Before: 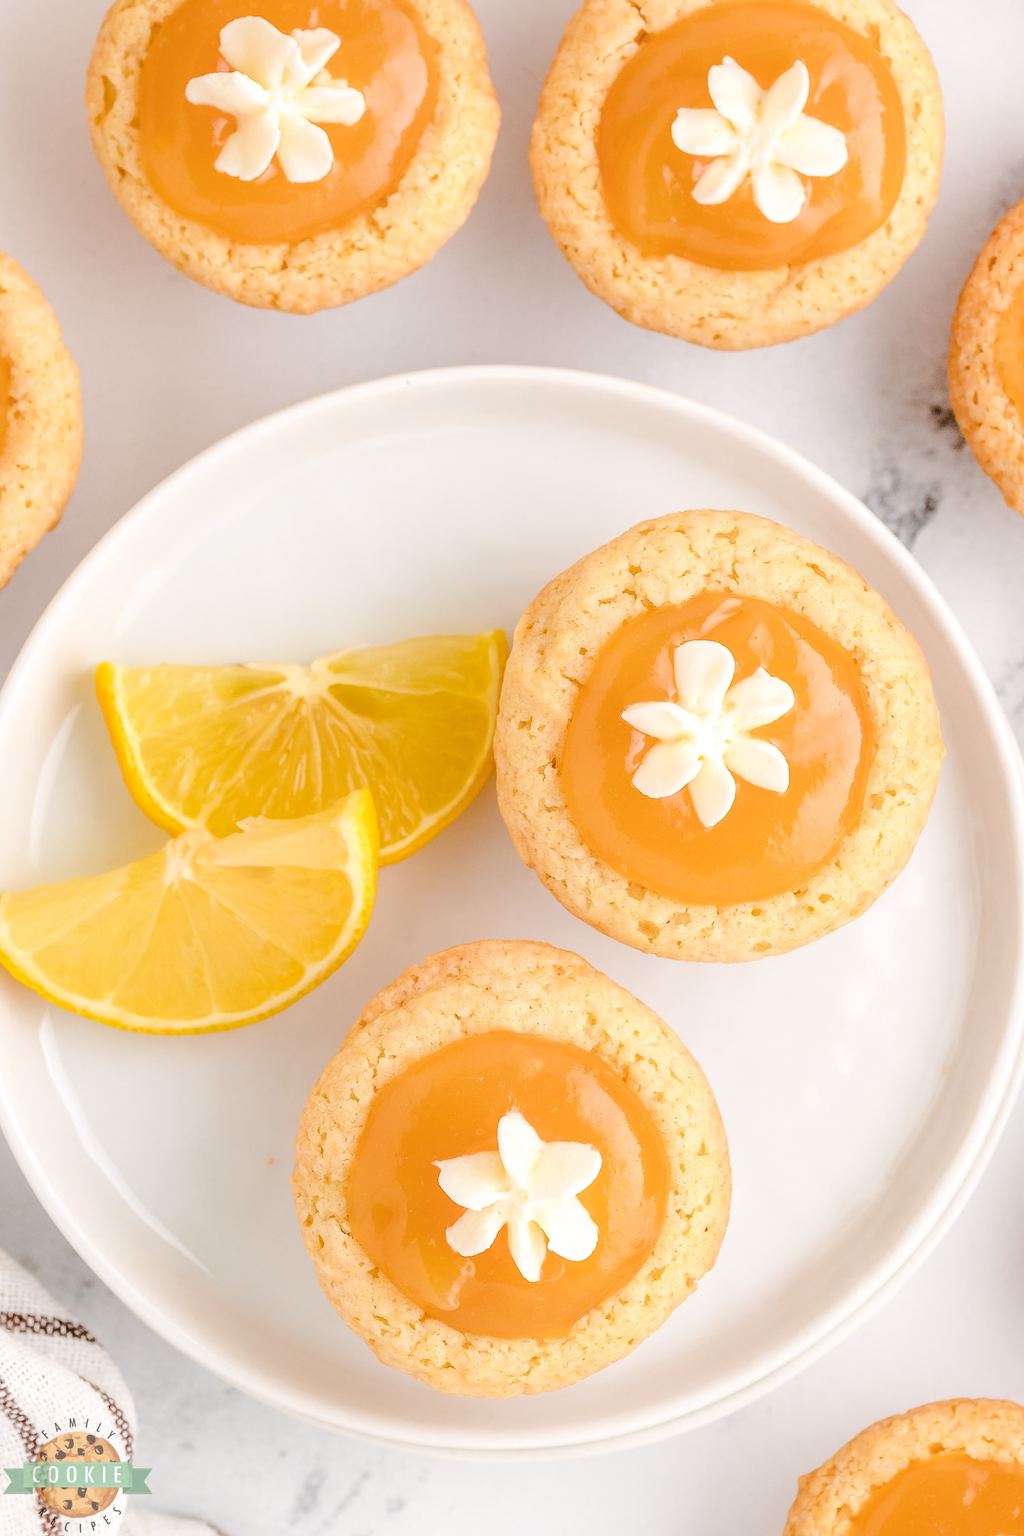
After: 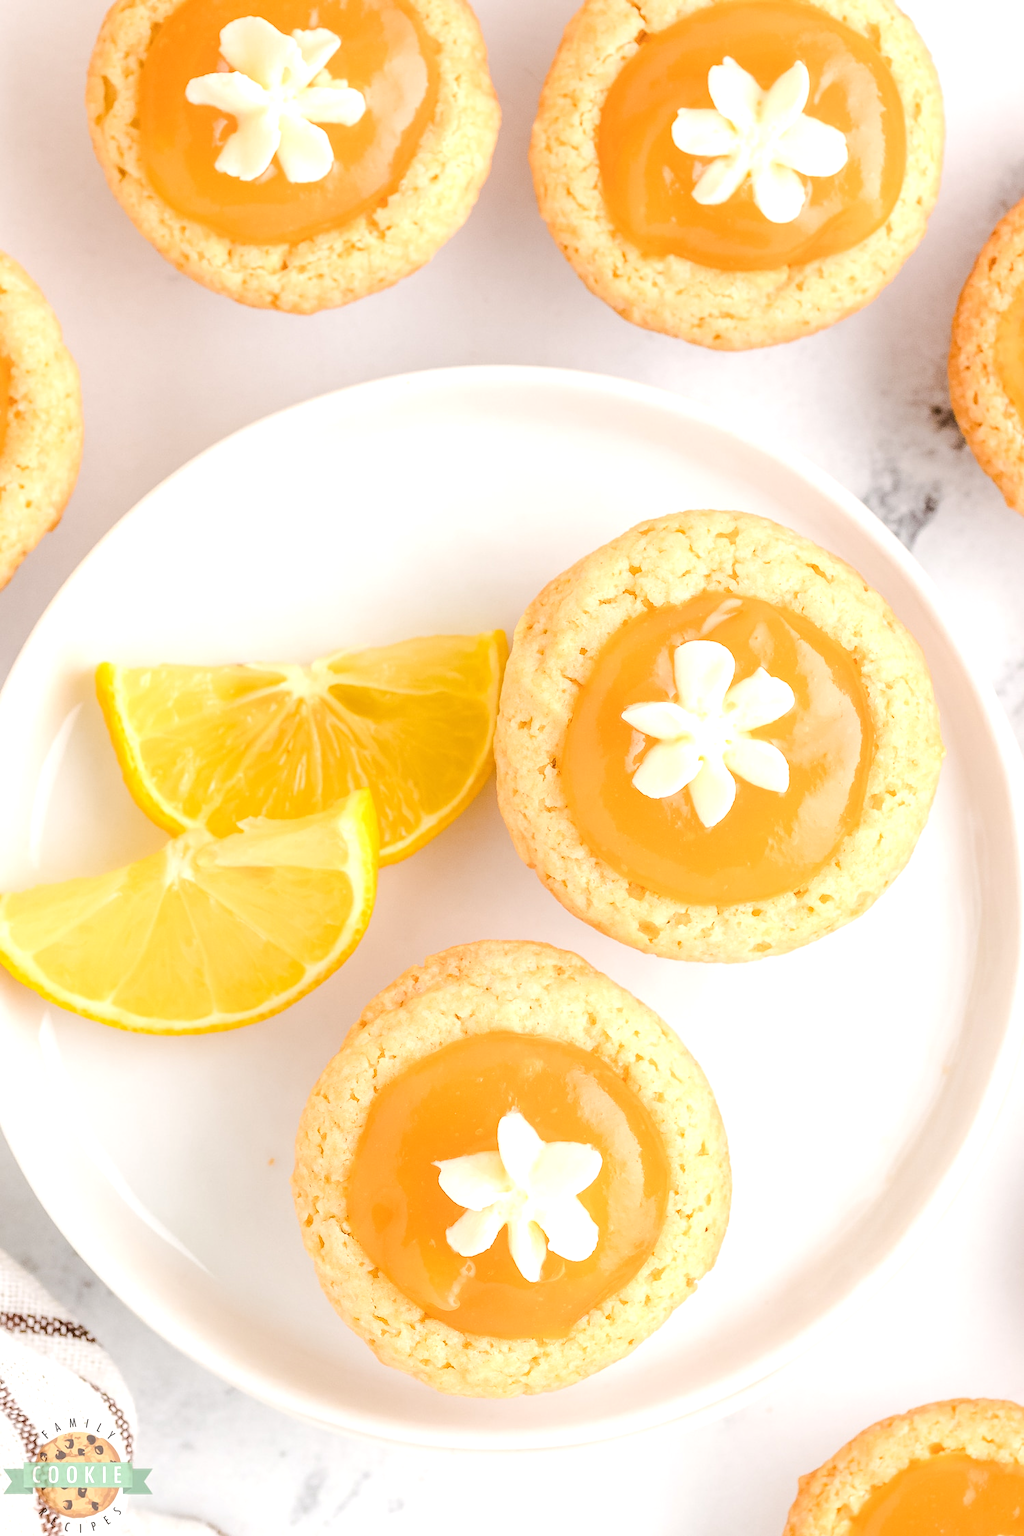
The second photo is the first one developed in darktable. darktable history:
exposure: exposure 0.34 EV, compensate highlight preservation false
